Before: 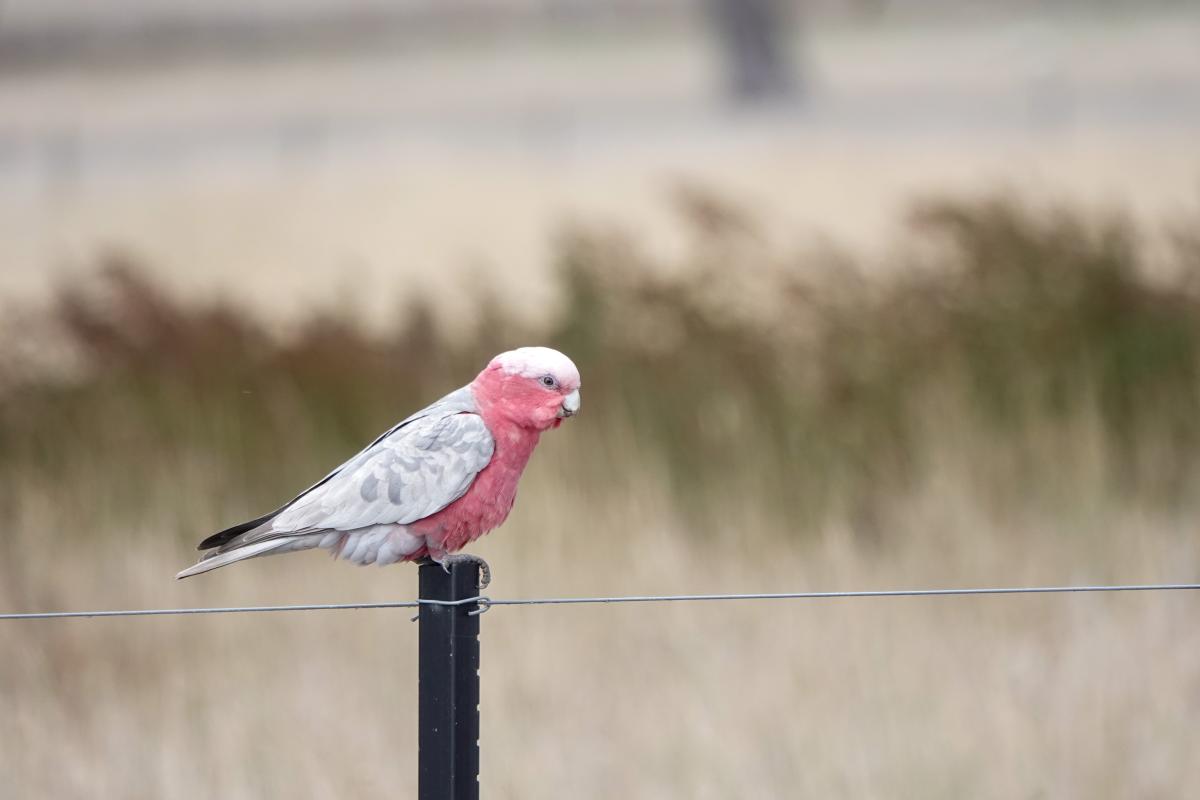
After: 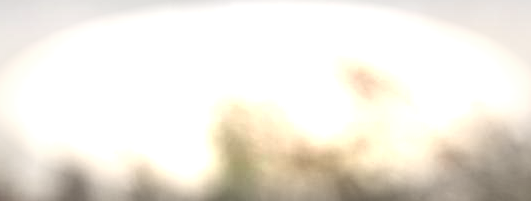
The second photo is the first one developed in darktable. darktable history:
exposure: black level correction 0, exposure 1.448 EV, compensate highlight preservation false
crop: left 28.898%, top 16.845%, right 26.779%, bottom 57.998%
vignetting: fall-off start 66.58%, fall-off radius 39.7%, automatic ratio true, width/height ratio 0.665, unbound false
local contrast: highlights 100%, shadows 102%, detail 119%, midtone range 0.2
